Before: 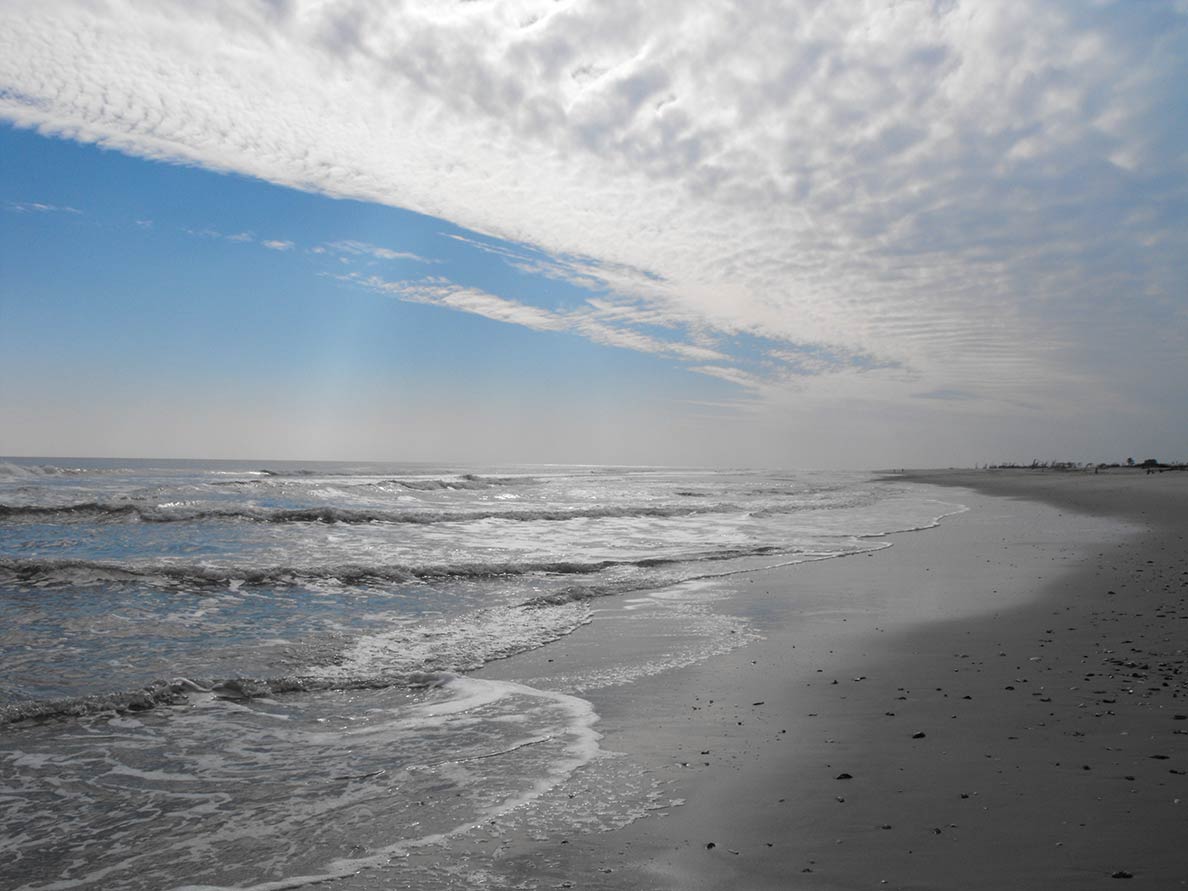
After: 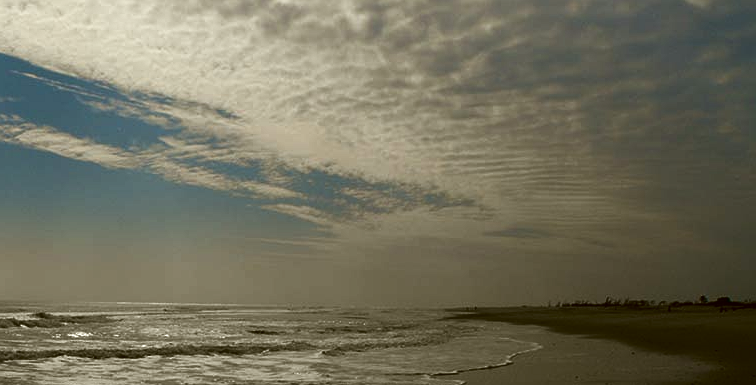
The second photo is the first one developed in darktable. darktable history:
crop: left 36.005%, top 18.293%, right 0.31%, bottom 38.444%
contrast brightness saturation: contrast 0.09, brightness -0.59, saturation 0.17
sharpen: radius 1.272, amount 0.305, threshold 0
color correction: highlights a* -1.43, highlights b* 10.12, shadows a* 0.395, shadows b* 19.35
